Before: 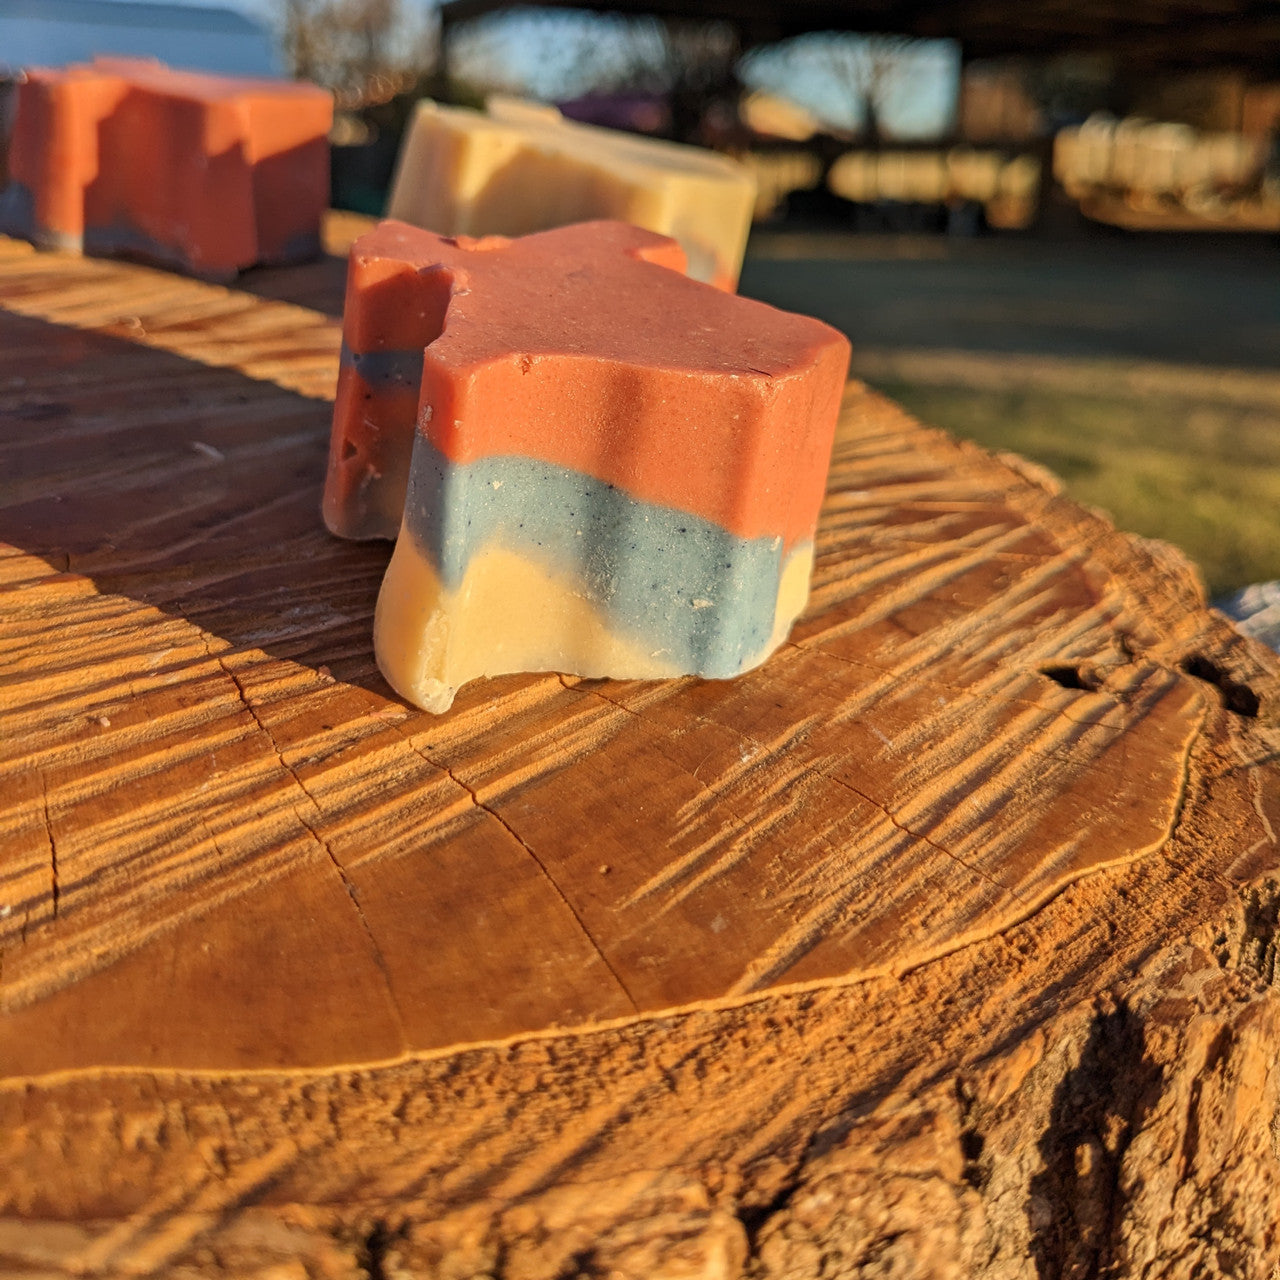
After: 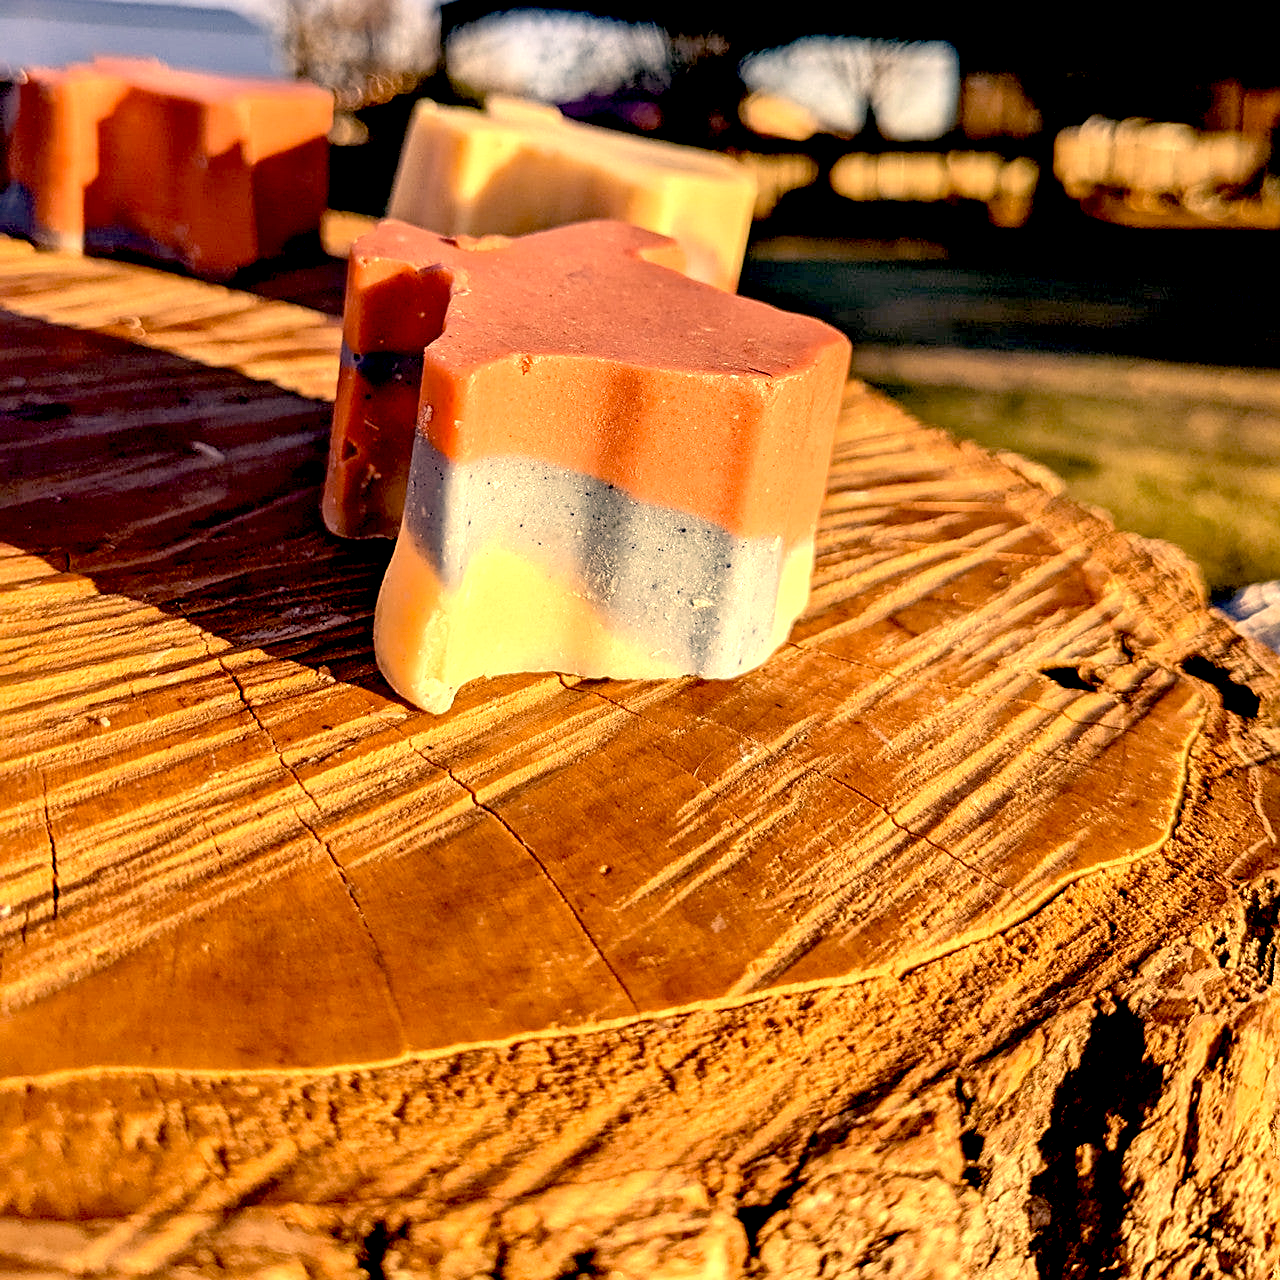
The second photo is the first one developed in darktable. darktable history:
color correction: highlights a* 19.59, highlights b* 27.49, shadows a* 3.46, shadows b* -17.28, saturation 0.73
sharpen: on, module defaults
exposure: black level correction 0.035, exposure 0.9 EV, compensate highlight preservation false
